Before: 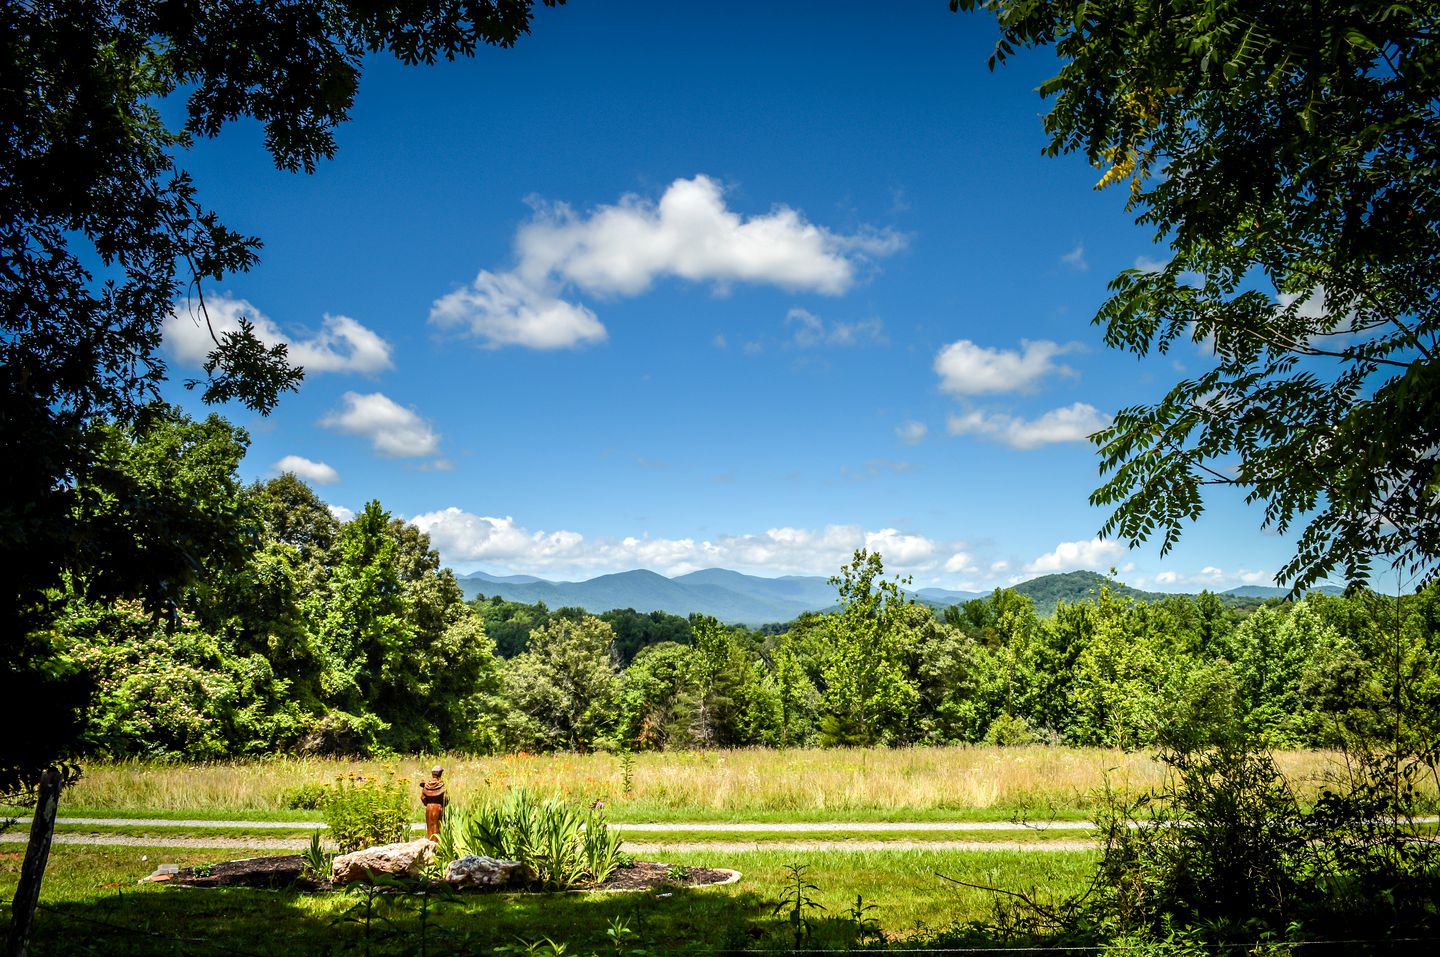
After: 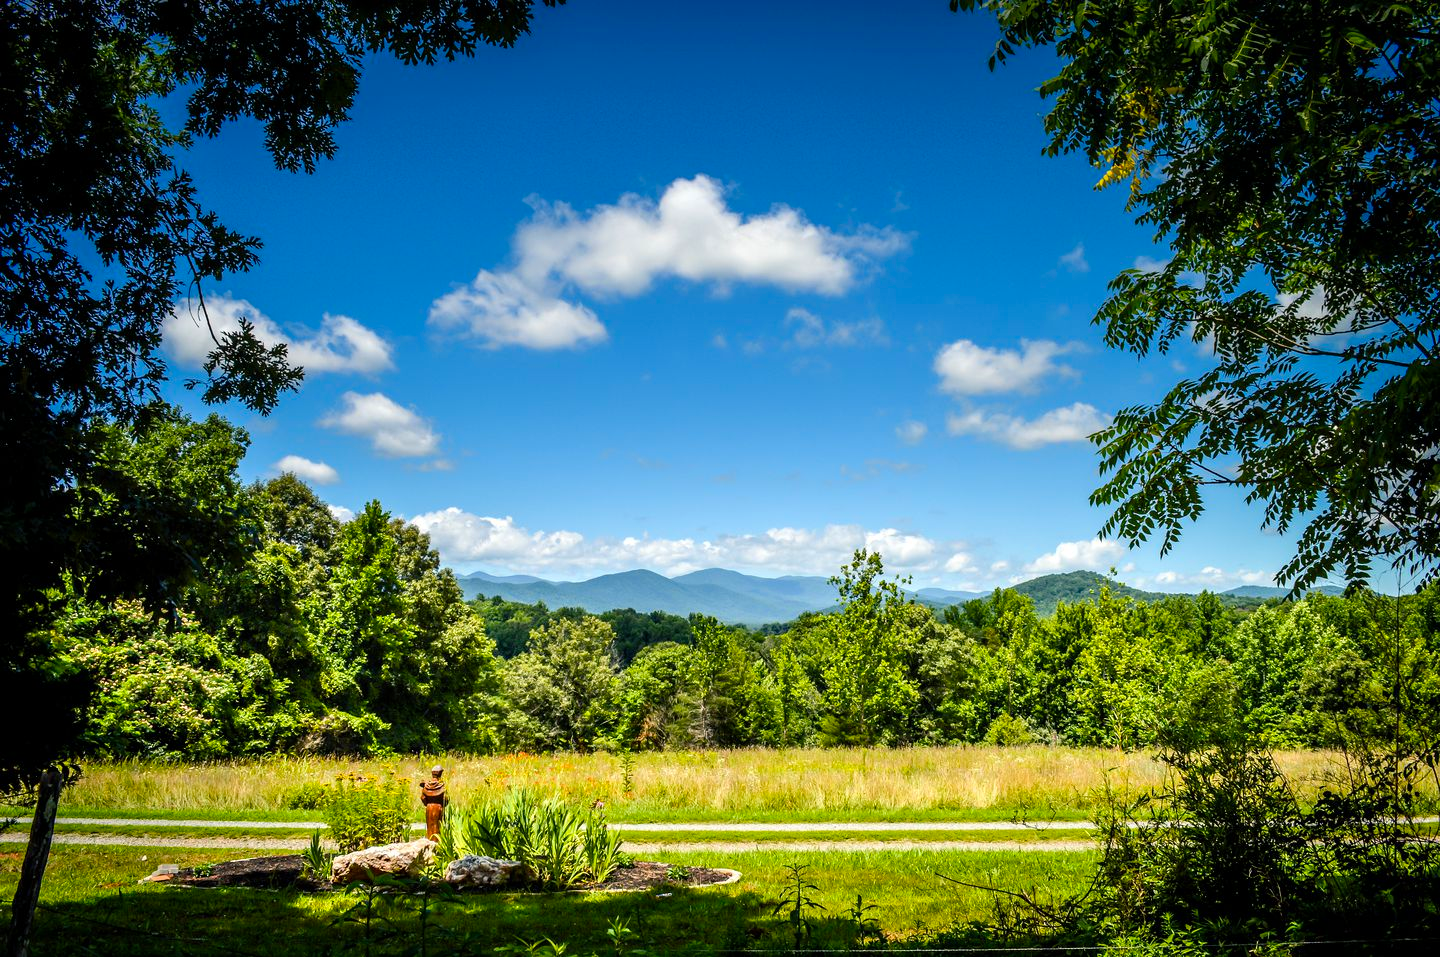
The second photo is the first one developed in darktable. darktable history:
color balance rgb: shadows lift › chroma 2.037%, shadows lift › hue 222.08°, power › hue 212.34°, perceptual saturation grading › global saturation 19.398%
